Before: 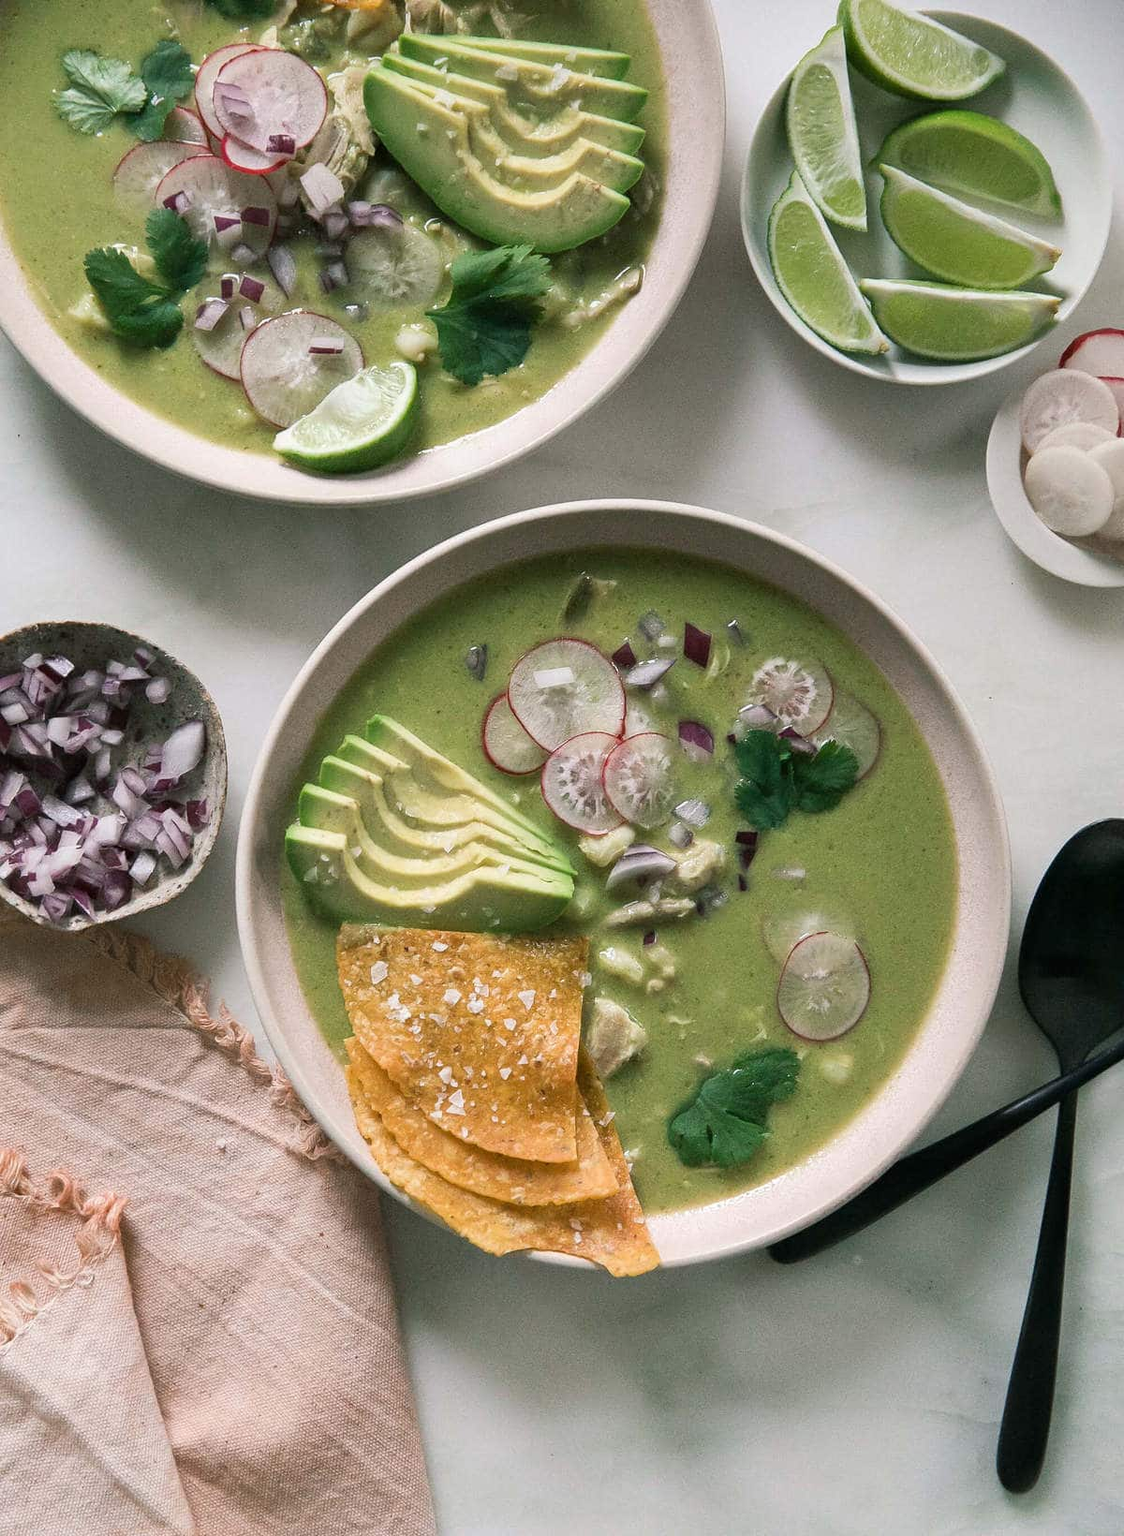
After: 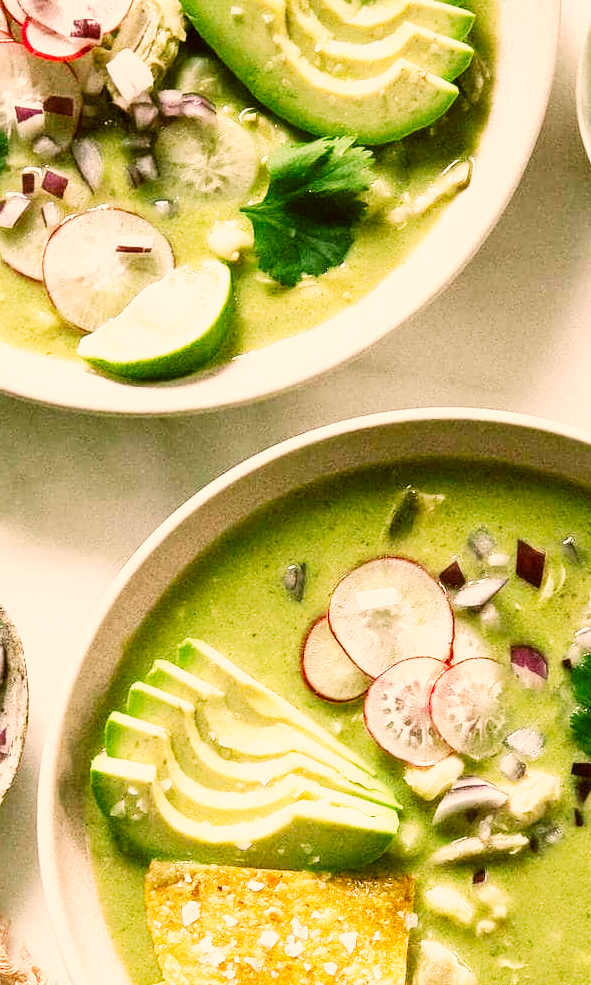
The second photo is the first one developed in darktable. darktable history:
crop: left 17.835%, top 7.675%, right 32.881%, bottom 32.213%
color correction: highlights a* 8.98, highlights b* 15.09, shadows a* -0.49, shadows b* 26.52
base curve: curves: ch0 [(0, 0) (0.007, 0.004) (0.027, 0.03) (0.046, 0.07) (0.207, 0.54) (0.442, 0.872) (0.673, 0.972) (1, 1)], preserve colors none
